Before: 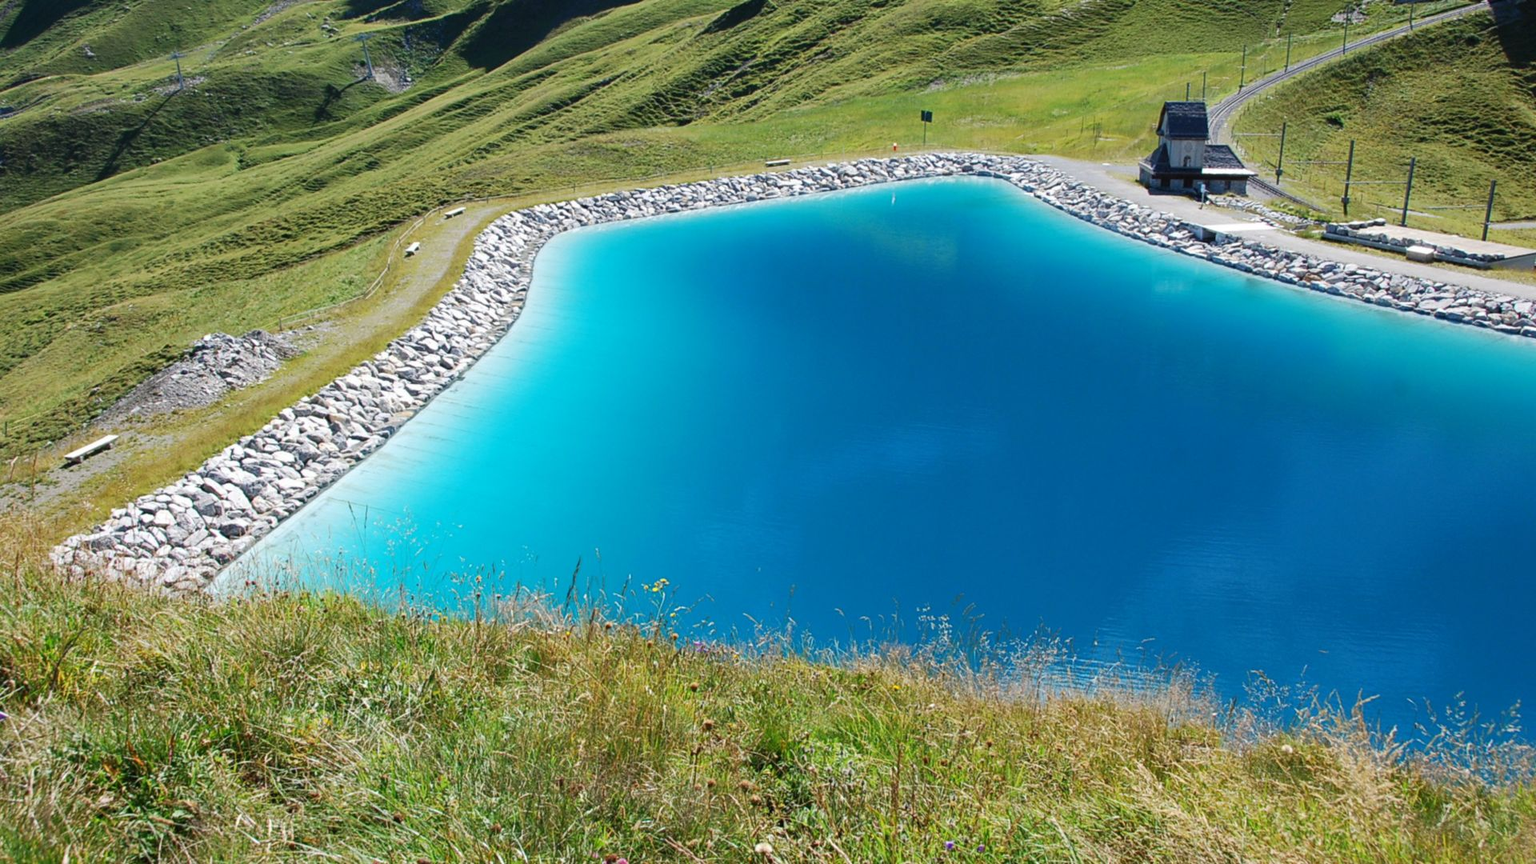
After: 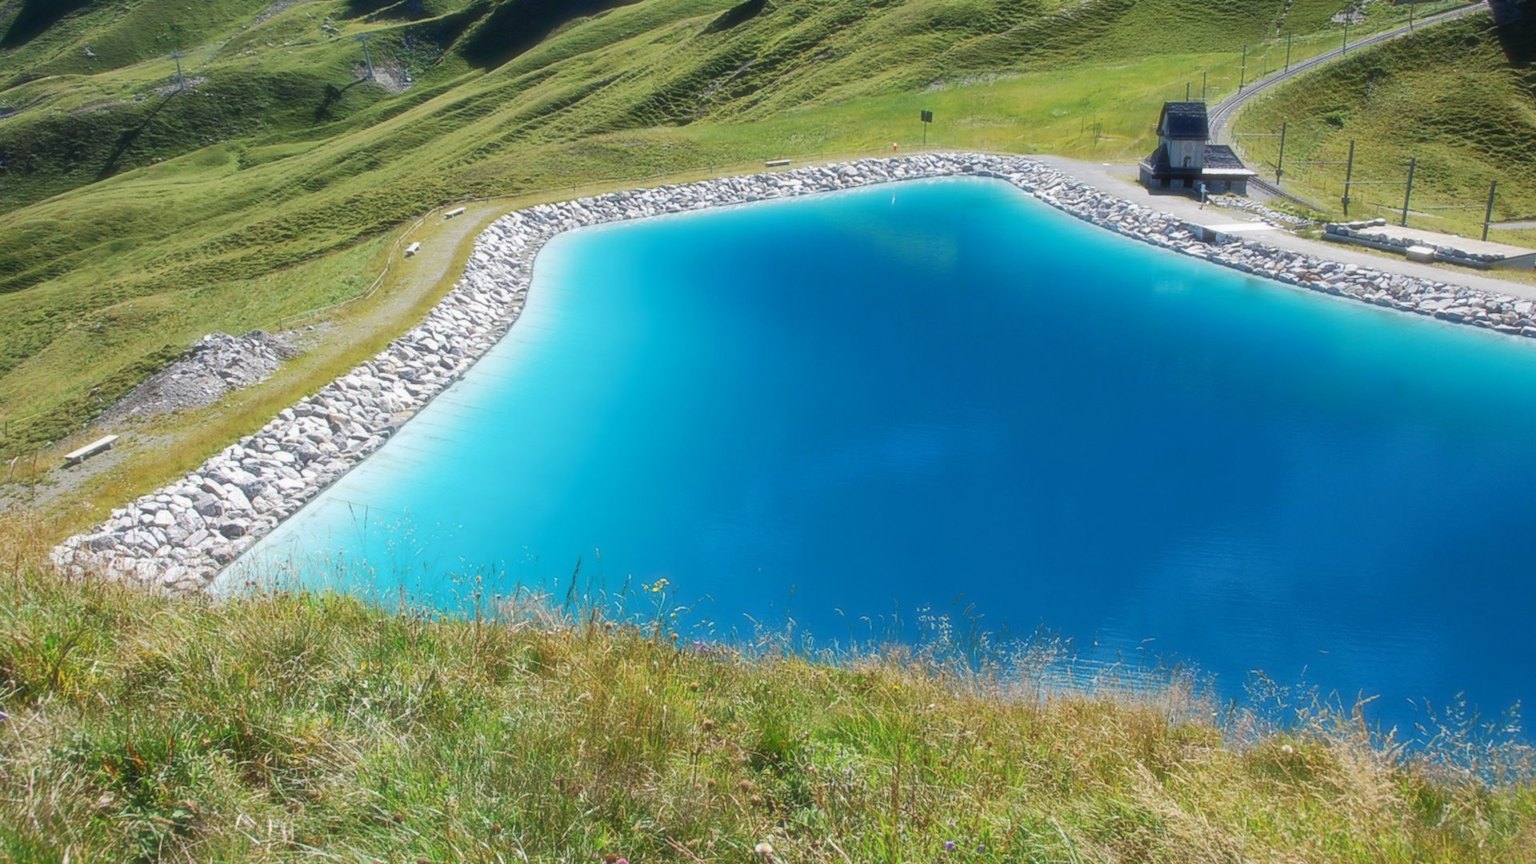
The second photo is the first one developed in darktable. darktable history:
exposure: exposure 0 EV, compensate highlight preservation false
soften: size 19.52%, mix 20.32%
